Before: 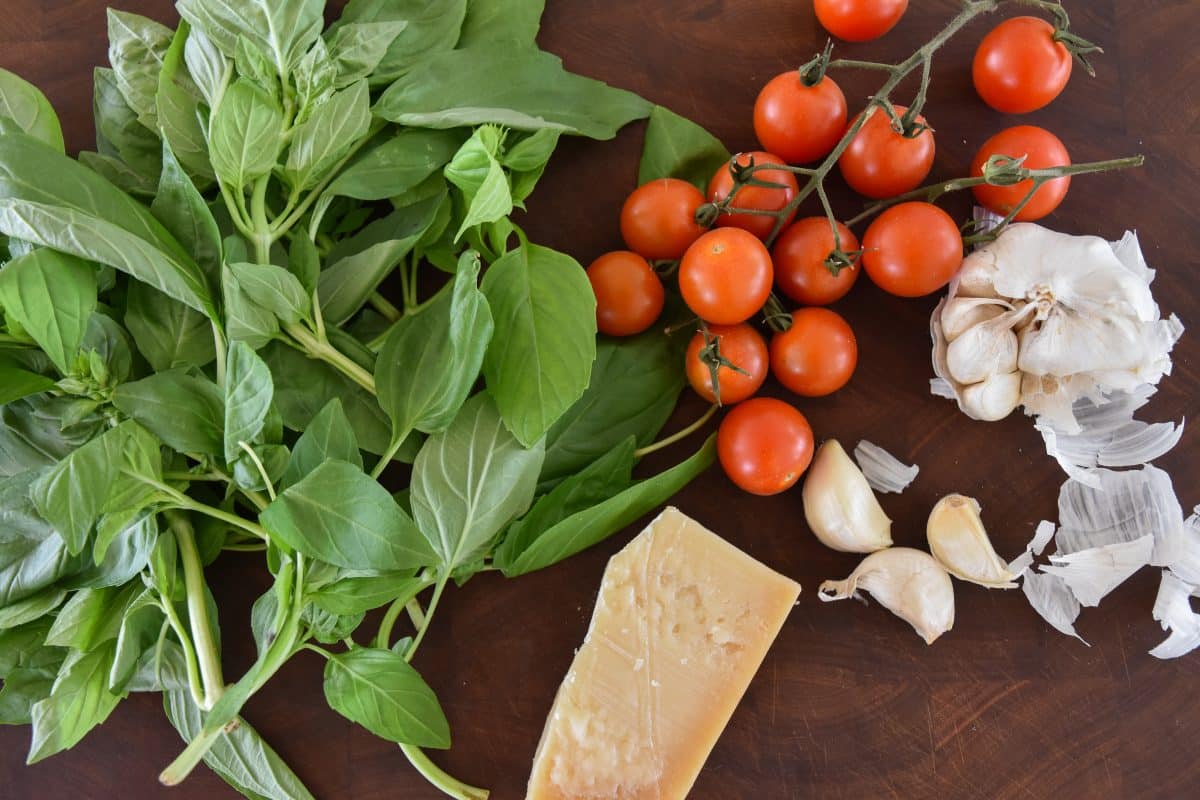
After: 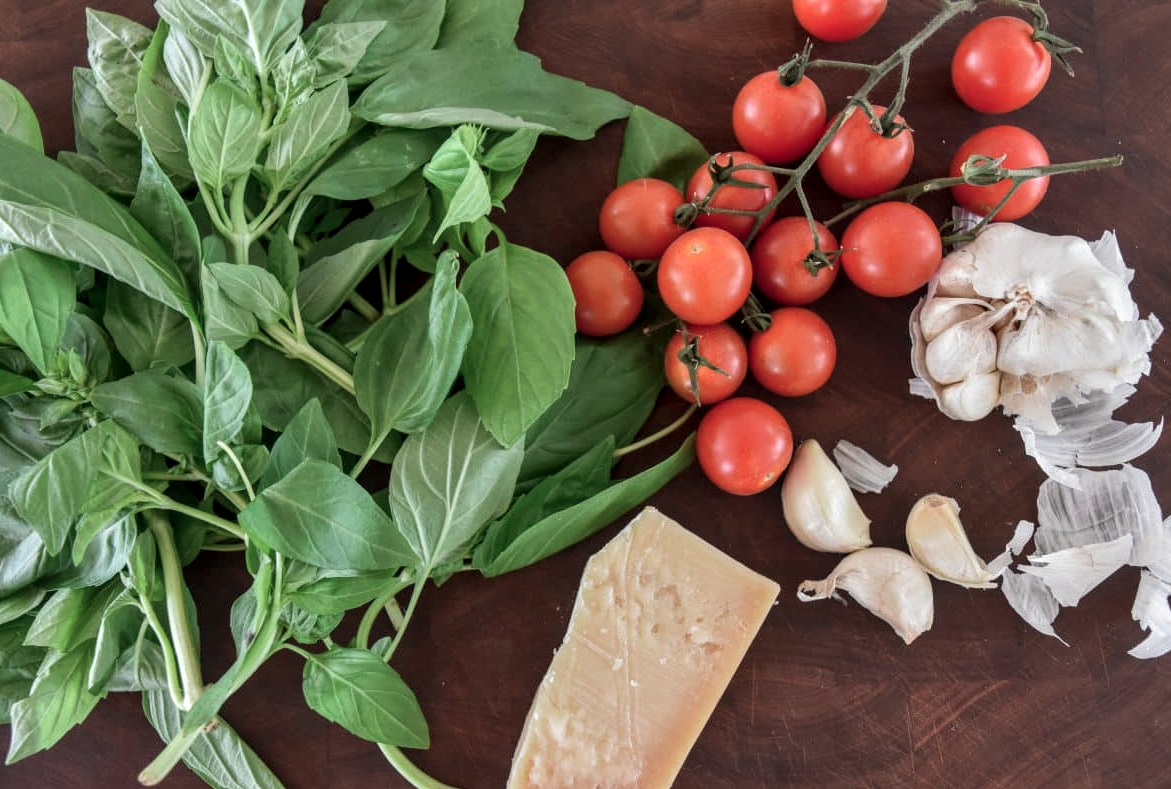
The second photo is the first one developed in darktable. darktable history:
crop and rotate: left 1.774%, right 0.633%, bottom 1.28%
local contrast: detail 130%
color contrast: blue-yellow contrast 0.7
